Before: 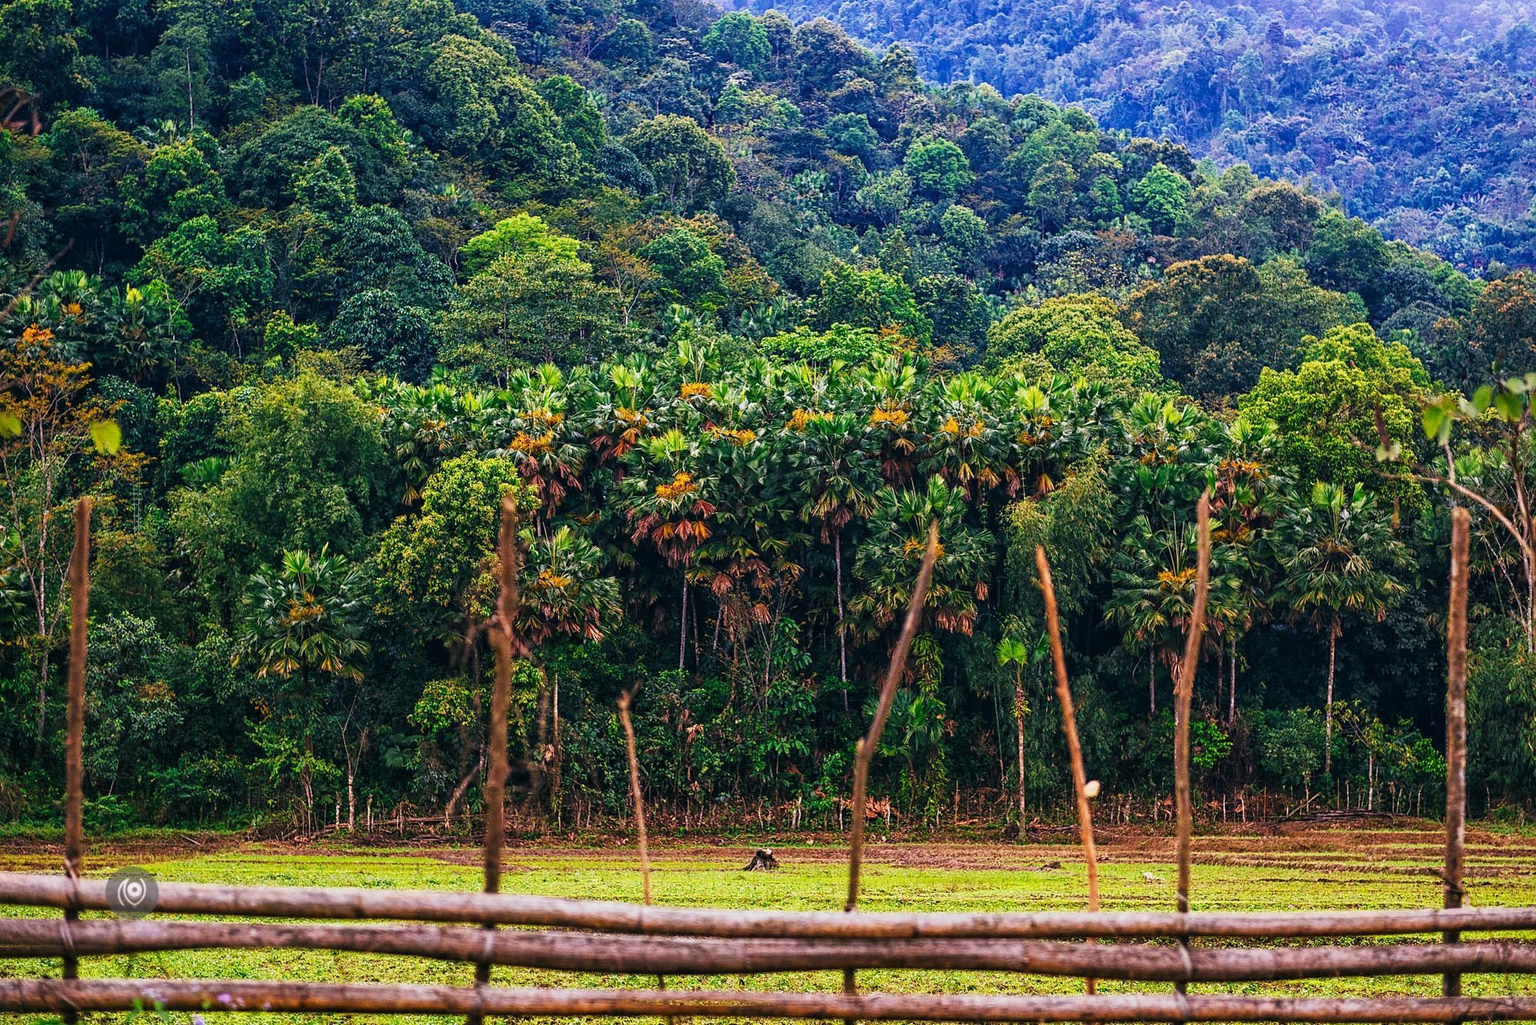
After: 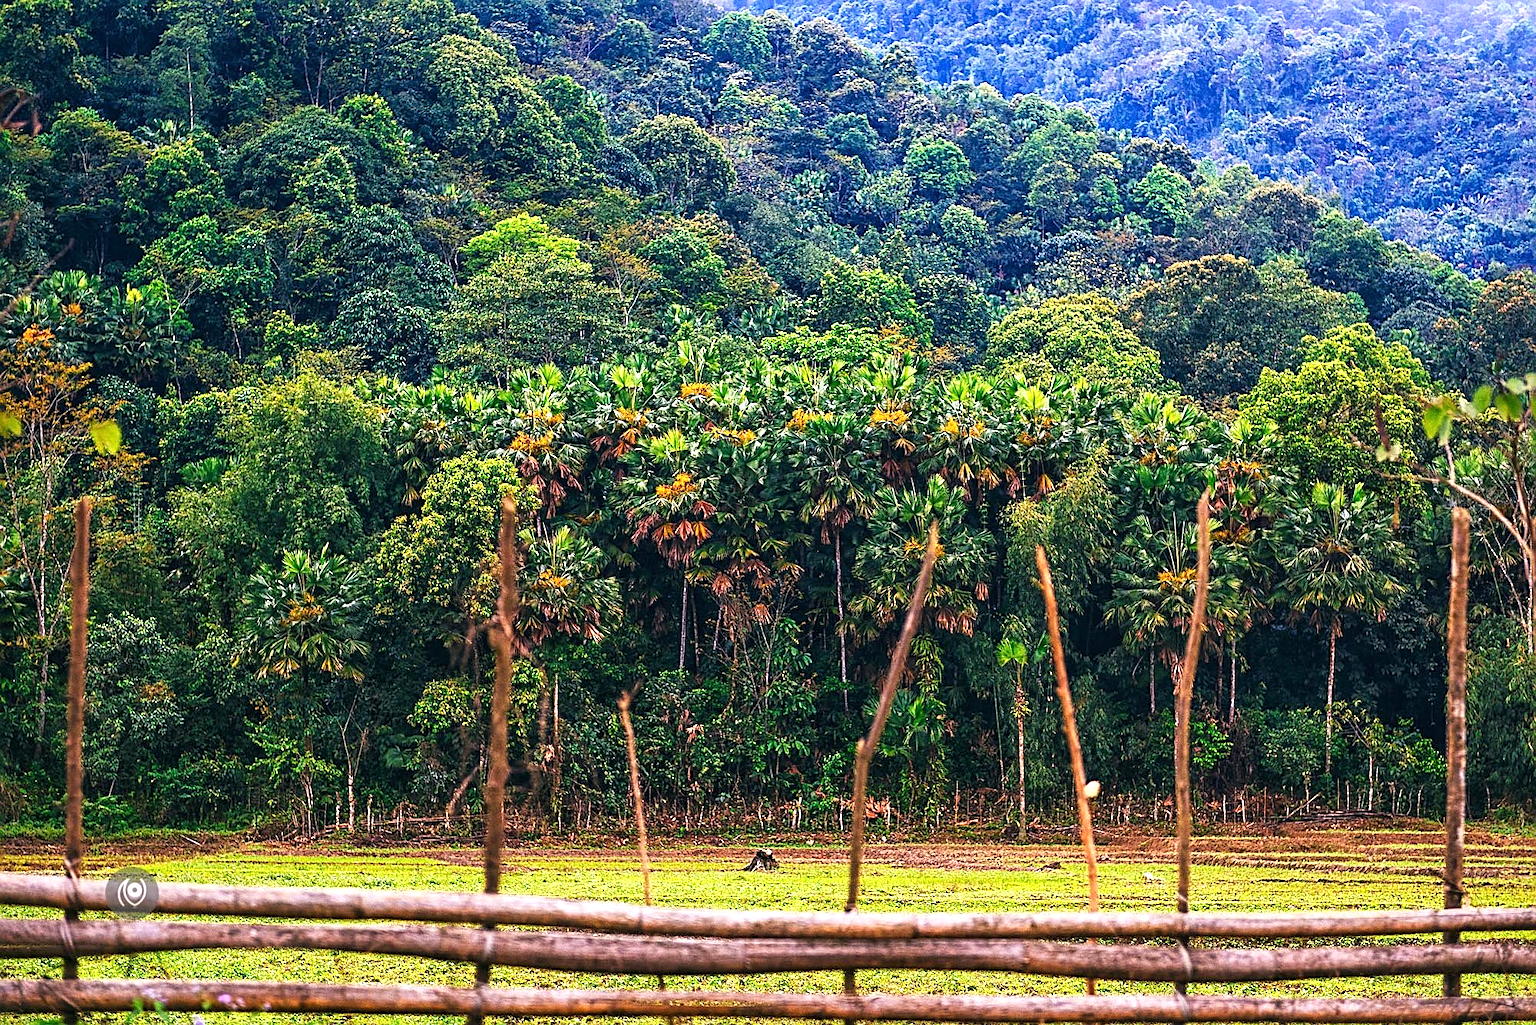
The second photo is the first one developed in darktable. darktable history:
exposure: exposure 0.556 EV, compensate highlight preservation false
sharpen: on, module defaults
